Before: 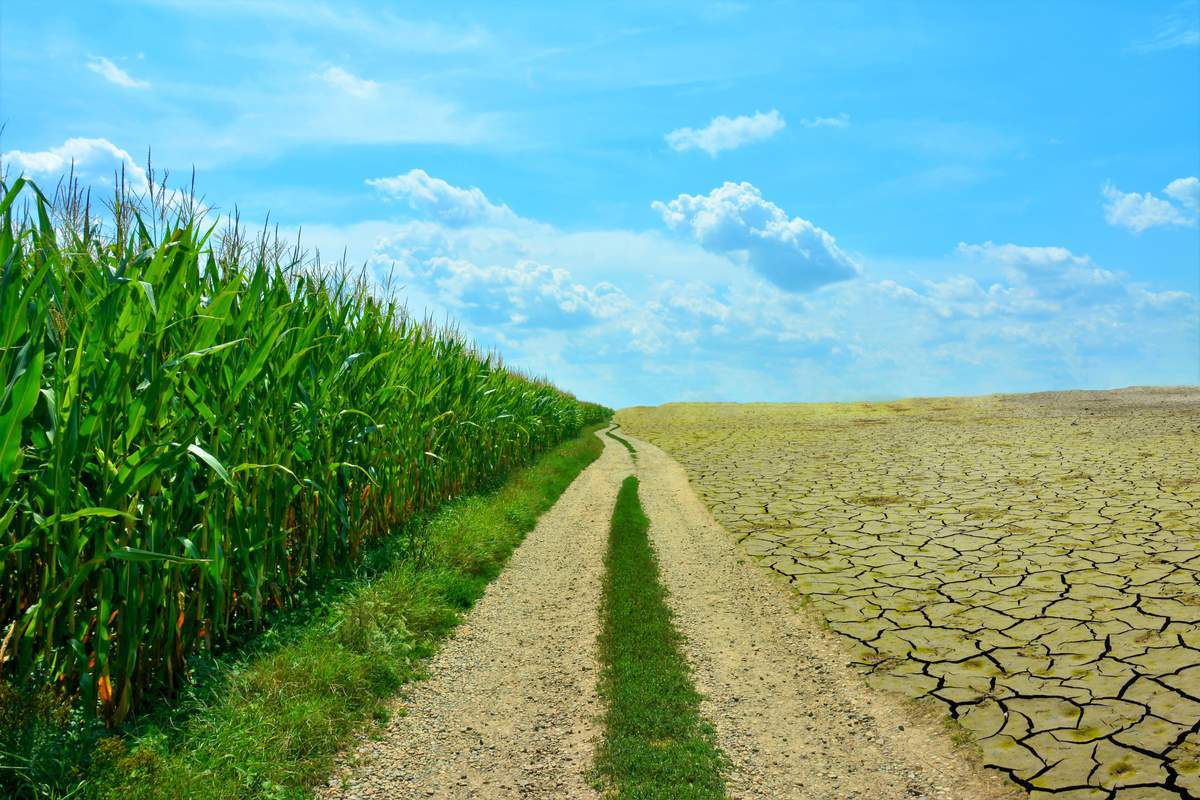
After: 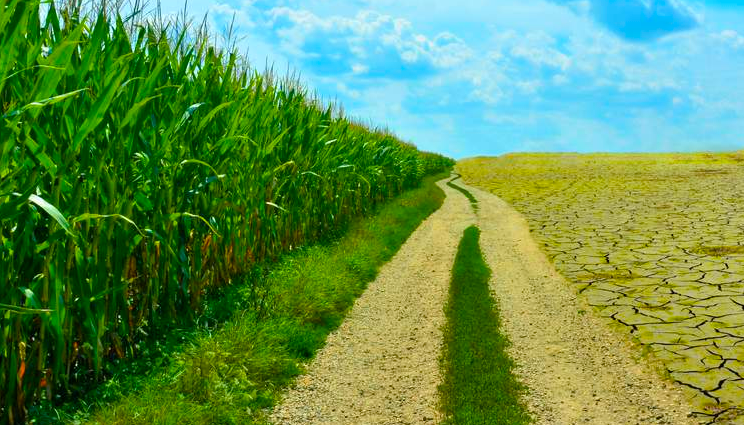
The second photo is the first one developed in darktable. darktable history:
crop: left 13.312%, top 31.28%, right 24.627%, bottom 15.582%
color balance rgb: perceptual saturation grading › global saturation 25%, global vibrance 20%
